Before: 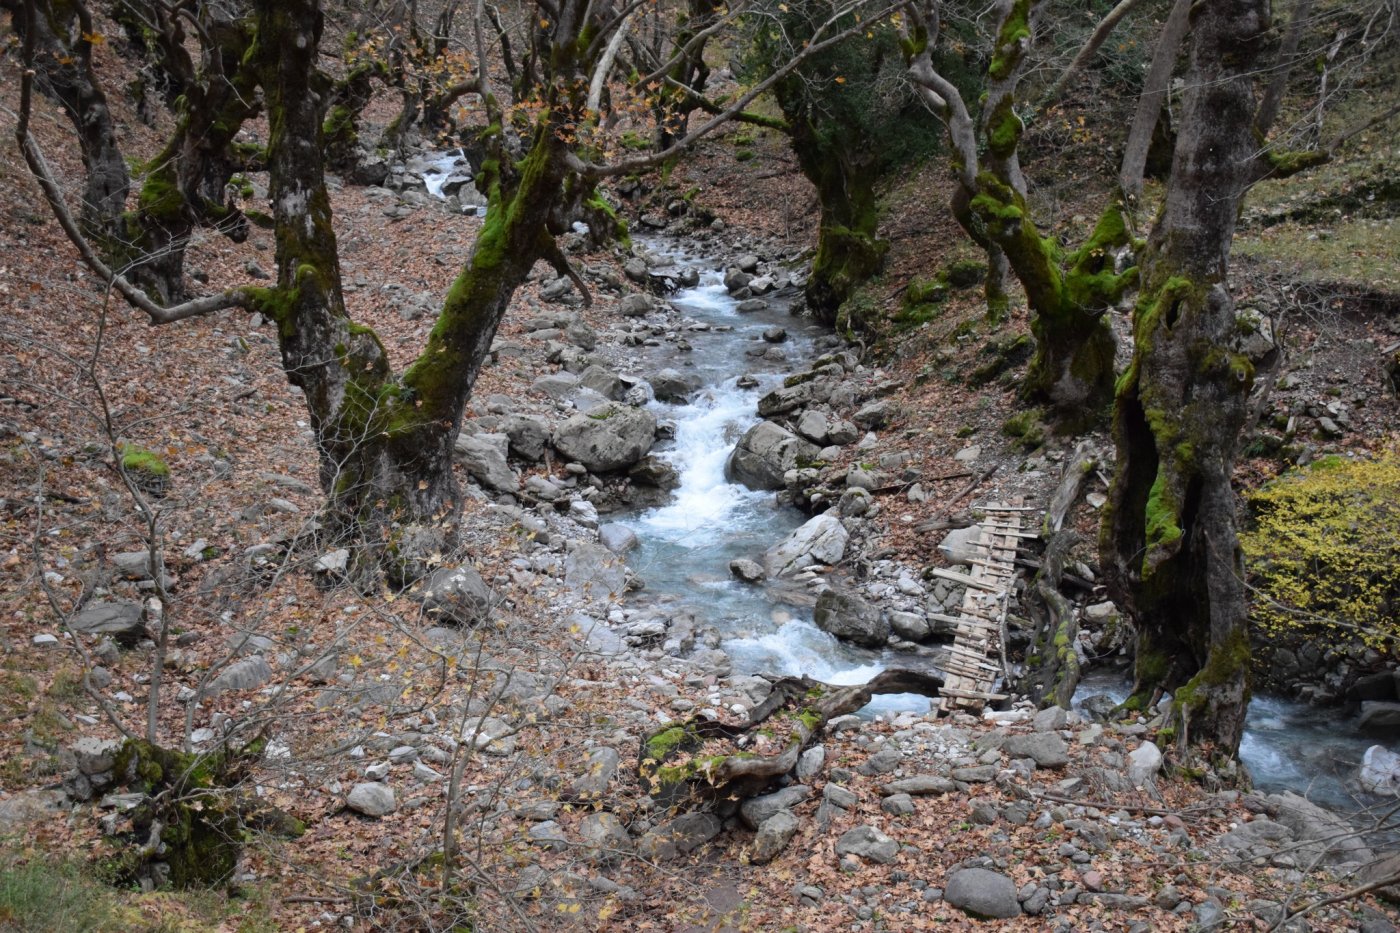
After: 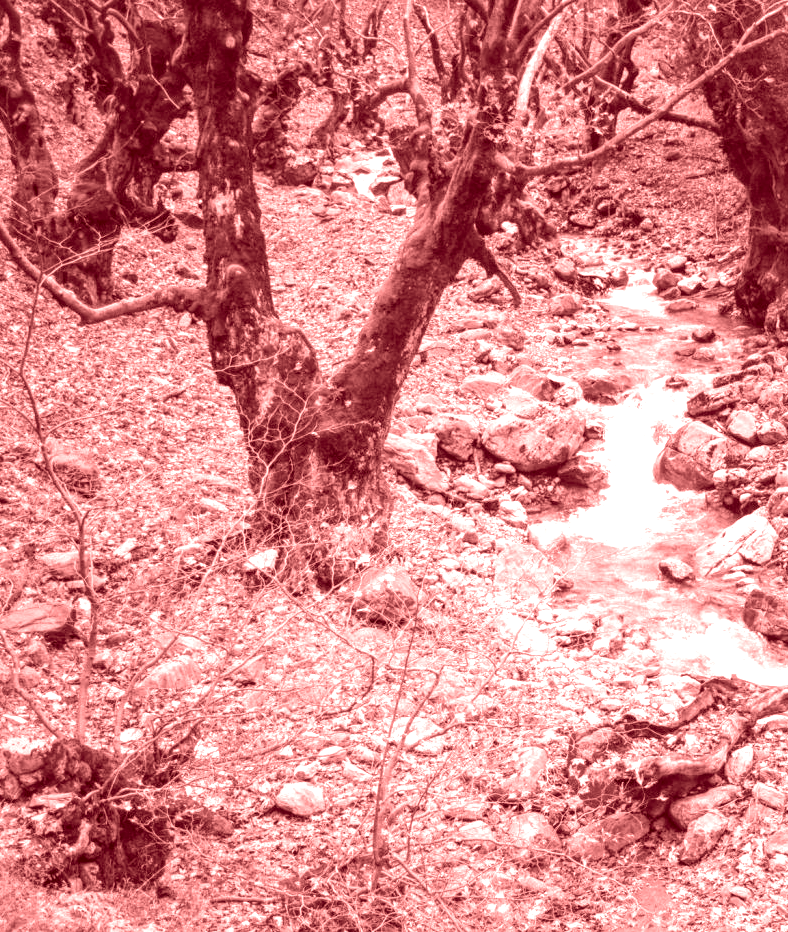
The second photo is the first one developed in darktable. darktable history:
crop: left 5.114%, right 38.589%
local contrast: highlights 61%, detail 143%, midtone range 0.428
exposure: black level correction 0, exposure 1 EV, compensate exposure bias true, compensate highlight preservation false
colorize: saturation 60%, source mix 100%
